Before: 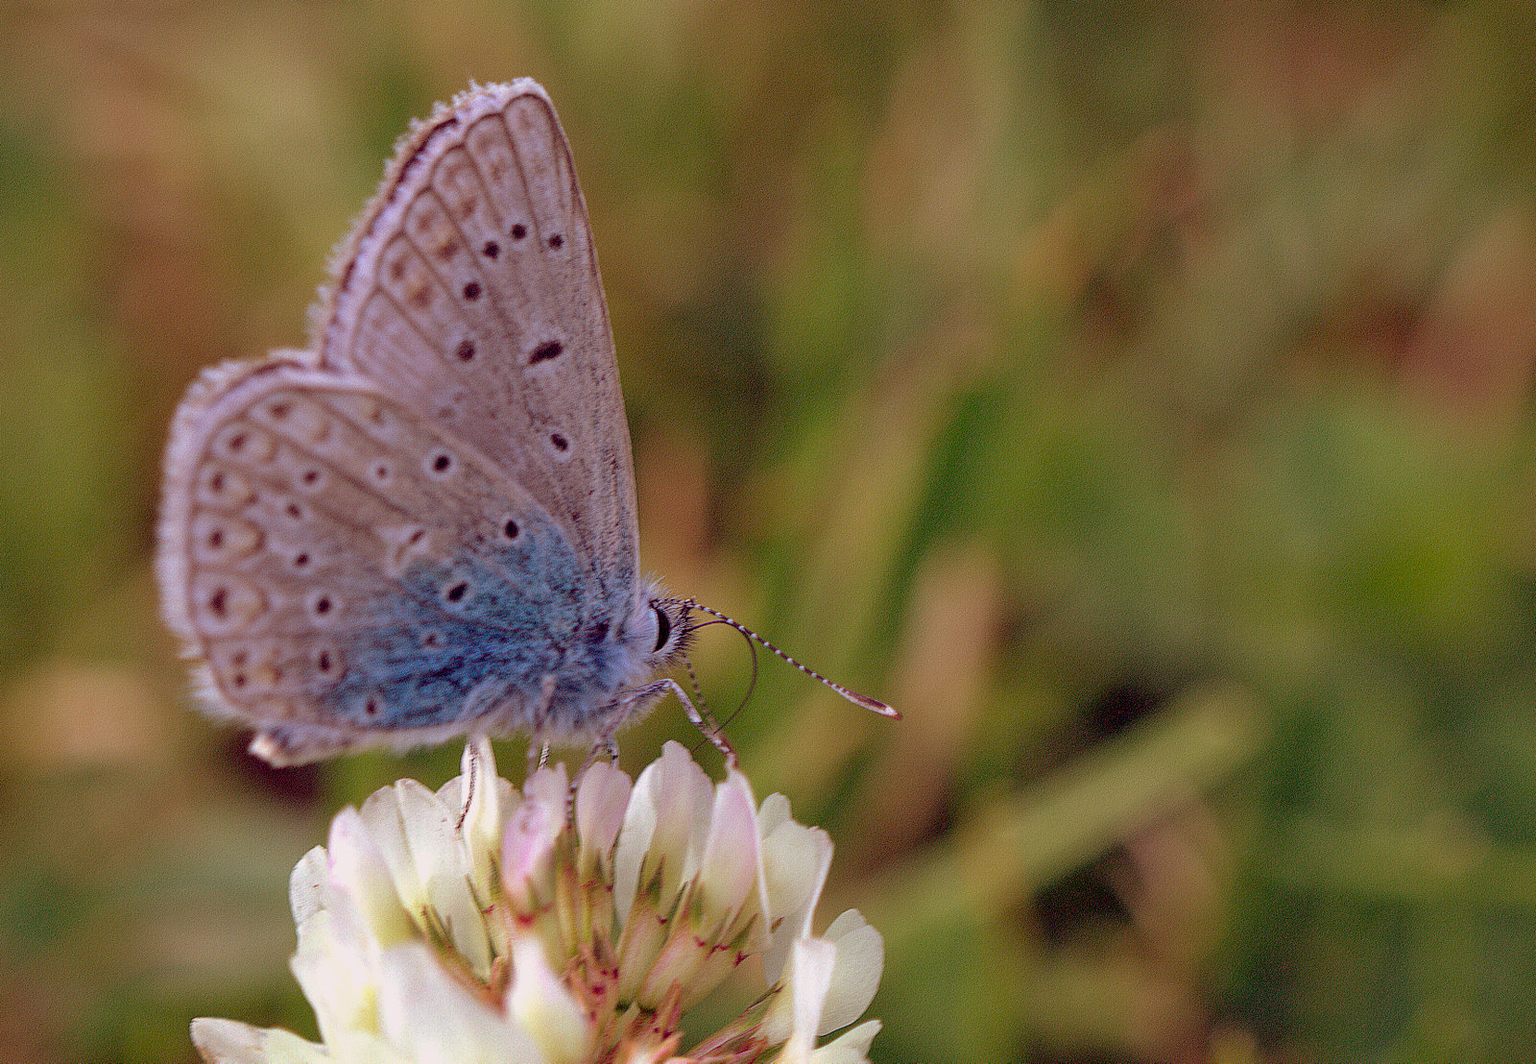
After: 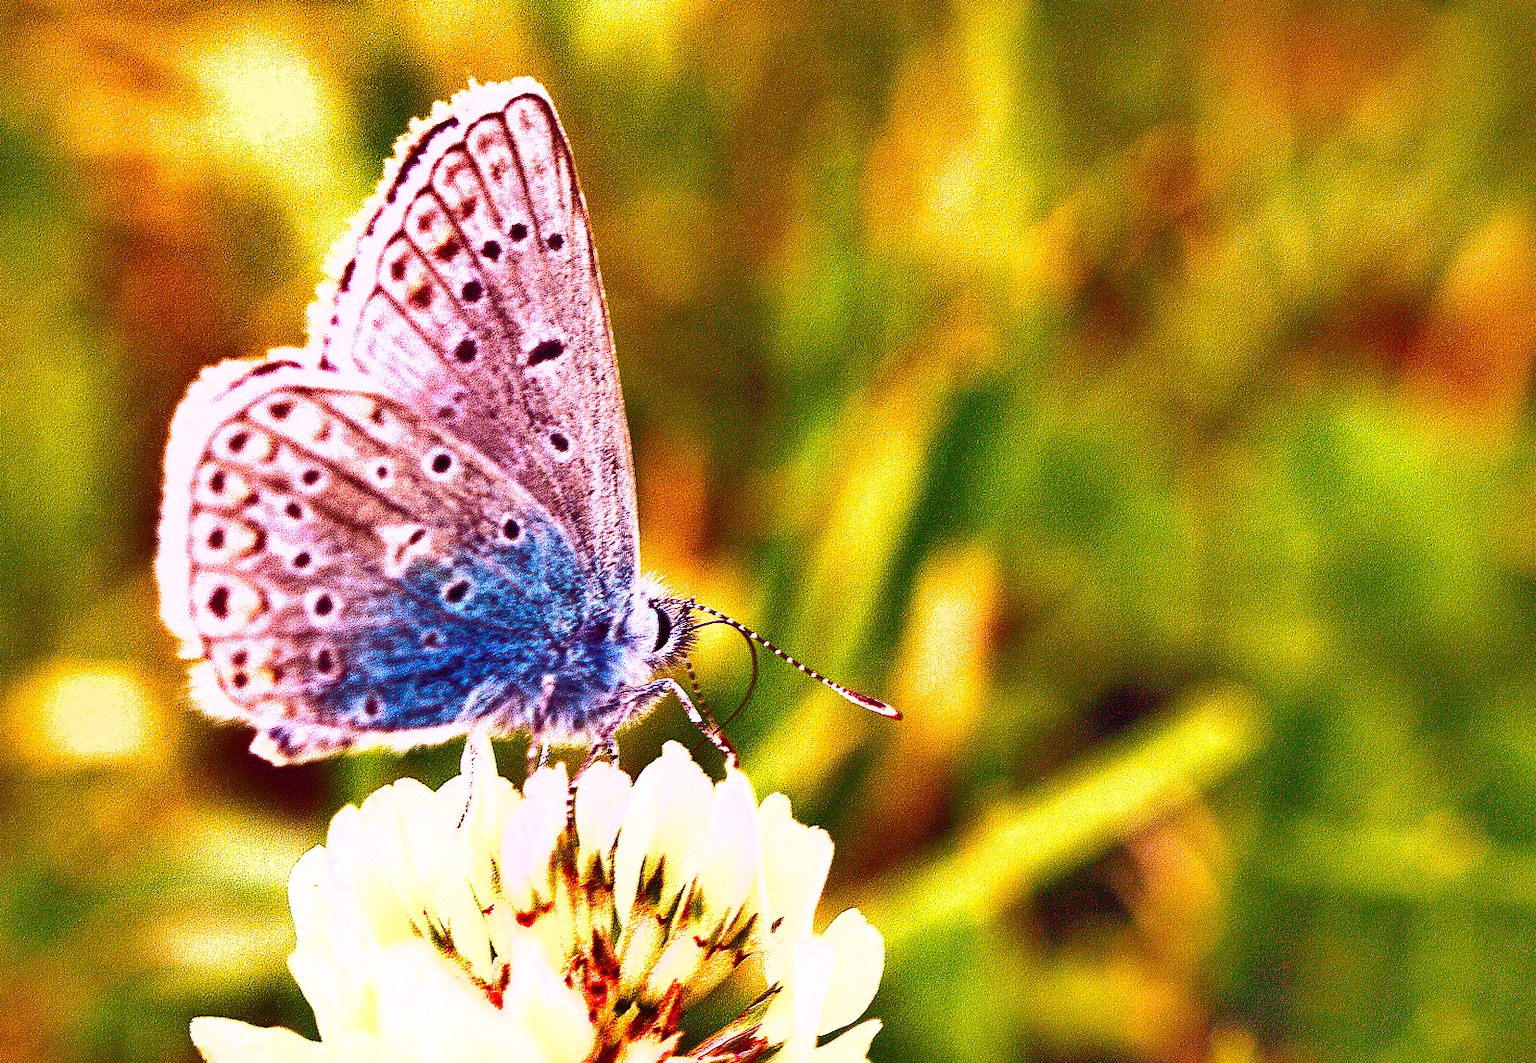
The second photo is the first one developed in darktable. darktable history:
color balance rgb: shadows lift › chroma 0.994%, shadows lift › hue 115.69°, perceptual saturation grading › global saturation 20%, perceptual saturation grading › highlights -25.574%, perceptual saturation grading › shadows 26.048%, perceptual brilliance grading › global brilliance 34.595%, perceptual brilliance grading › highlights 49.283%, perceptual brilliance grading › mid-tones 59.48%, perceptual brilliance grading › shadows 34.331%, global vibrance 20%
shadows and highlights: shadows 78.84, white point adjustment -8.96, highlights -61.46, soften with gaussian
